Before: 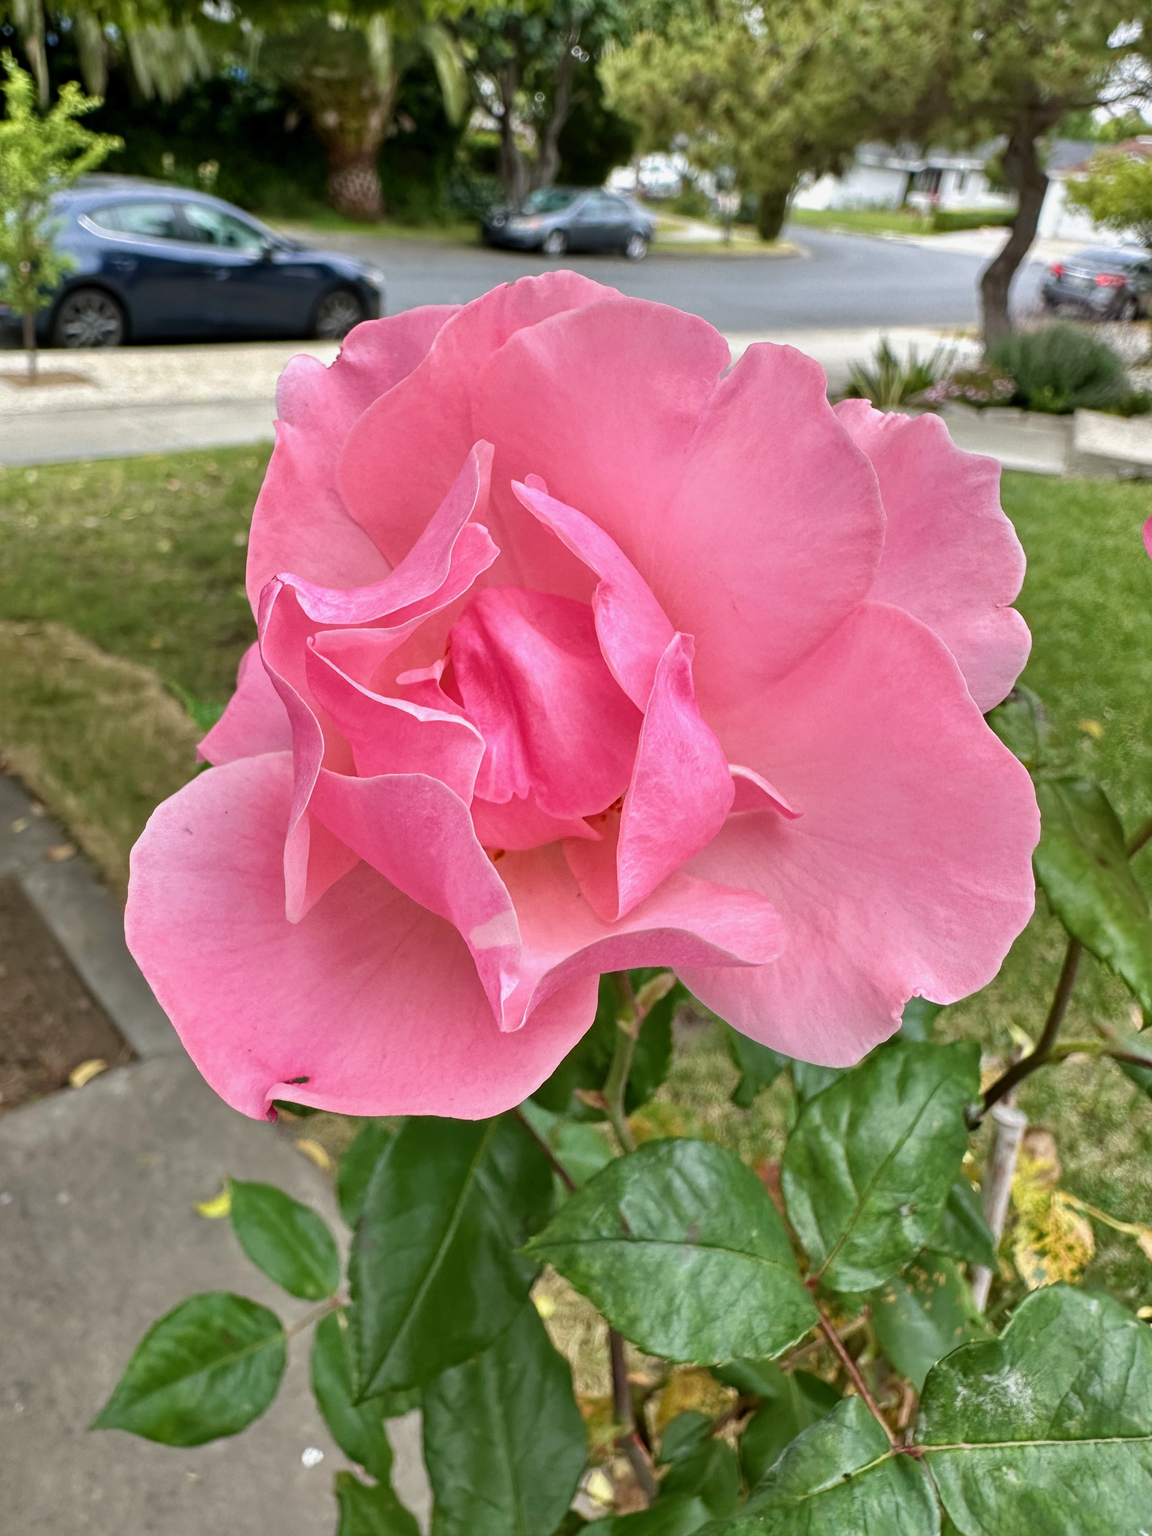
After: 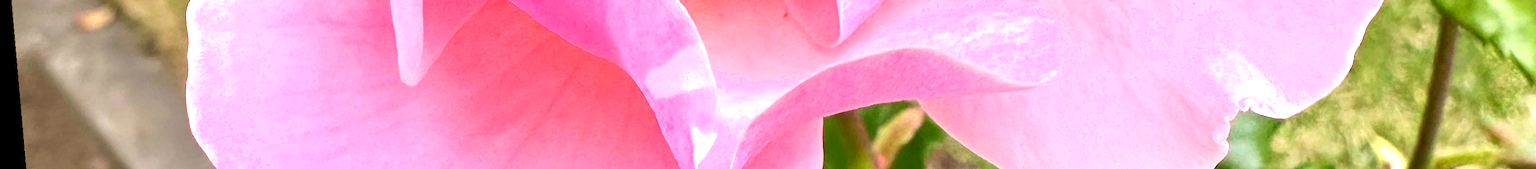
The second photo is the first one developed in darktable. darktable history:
haze removal: strength -0.09, distance 0.358, compatibility mode true, adaptive false
rotate and perspective: rotation -5°, crop left 0.05, crop right 0.952, crop top 0.11, crop bottom 0.89
shadows and highlights: shadows 0, highlights 40
crop and rotate: top 59.084%, bottom 30.916%
color correction: highlights a* 3.22, highlights b* 1.93, saturation 1.19
exposure: exposure 1.16 EV, compensate exposure bias true, compensate highlight preservation false
